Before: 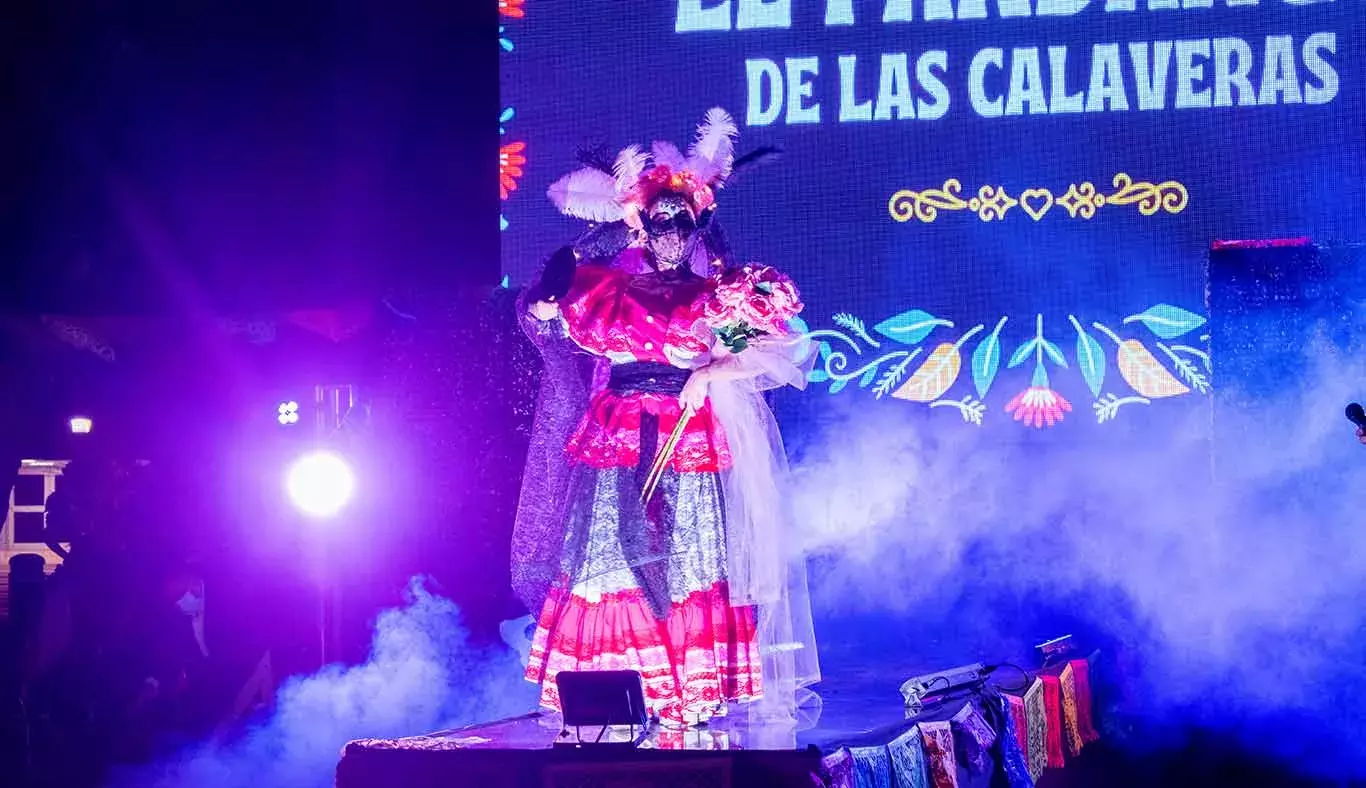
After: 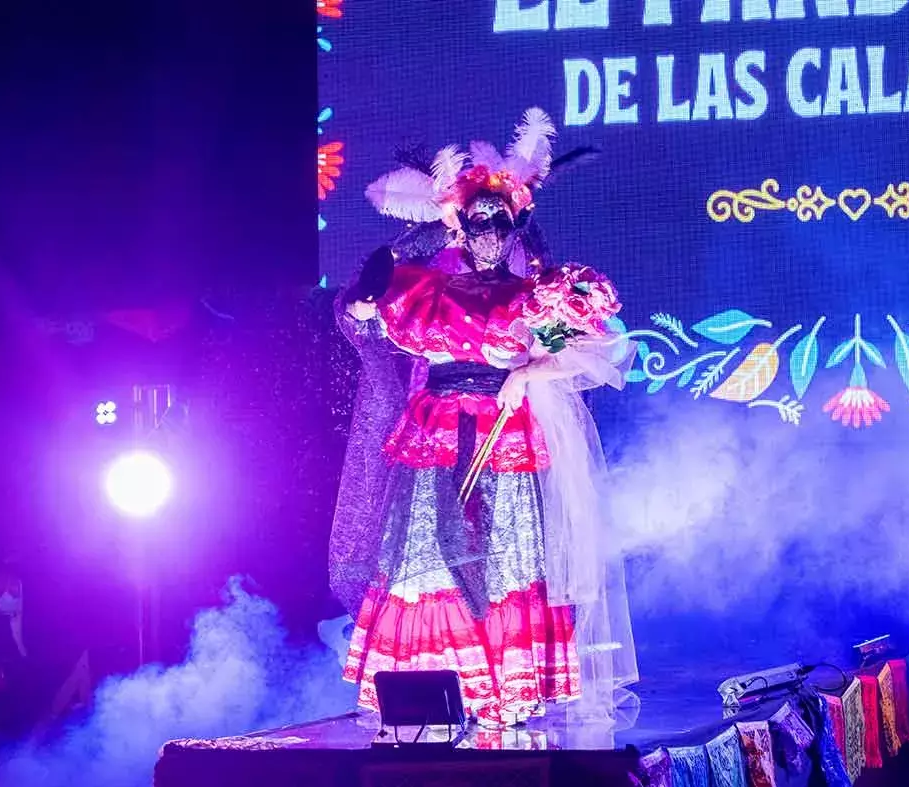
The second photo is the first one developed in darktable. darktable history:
crop and rotate: left 13.369%, right 20.026%
